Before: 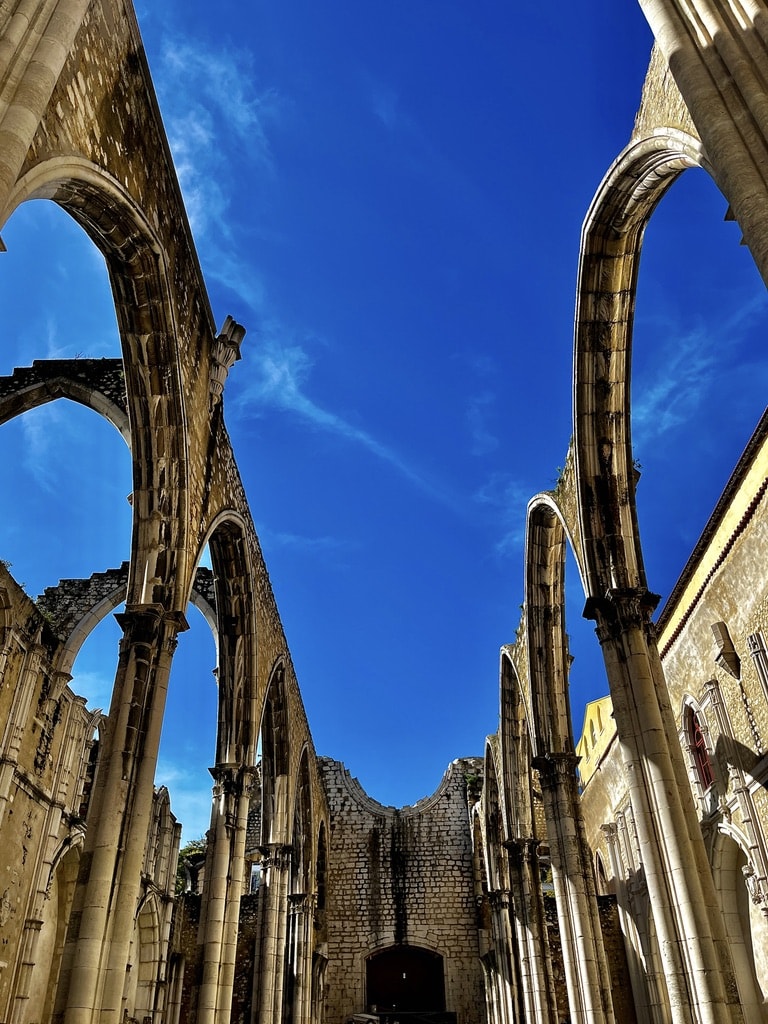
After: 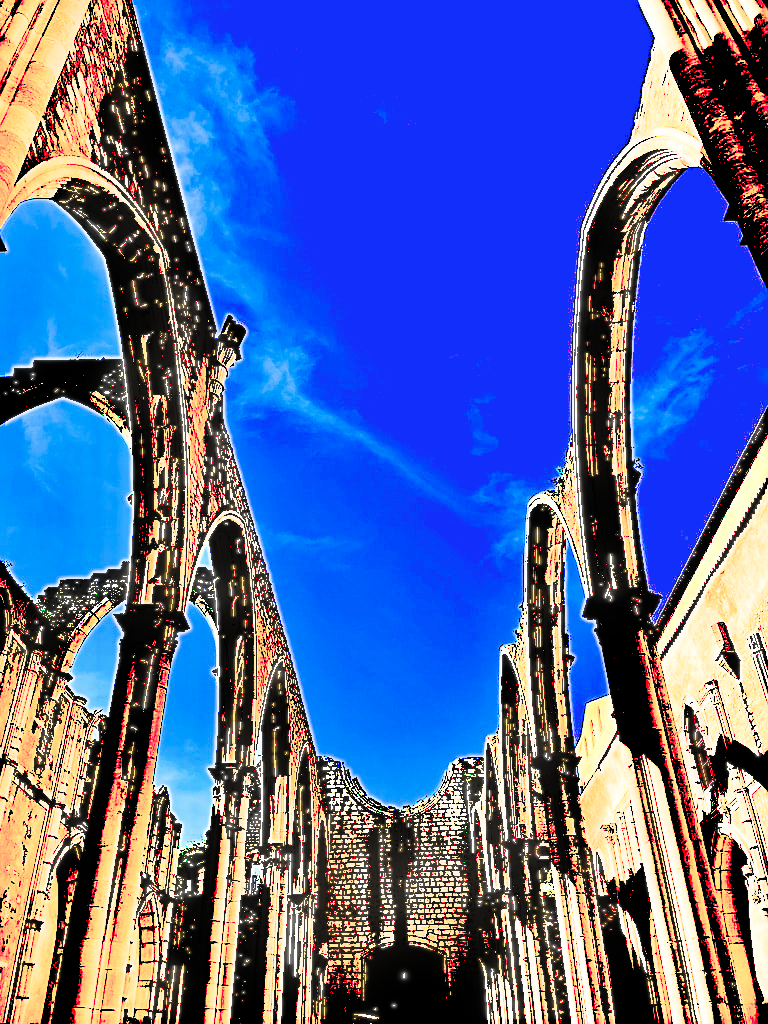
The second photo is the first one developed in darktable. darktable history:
filmic rgb: middle gray luminance 3.44%, black relative exposure -5.92 EV, white relative exposure 6.33 EV, threshold 6 EV, dynamic range scaling 22.4%, target black luminance 0%, hardness 2.33, latitude 45.85%, contrast 0.78, highlights saturation mix 100%, shadows ↔ highlights balance 0.033%, add noise in highlights 0, preserve chrominance max RGB, color science v3 (2019), use custom middle-gray values true, iterations of high-quality reconstruction 0, contrast in highlights soft, enable highlight reconstruction true
exposure: black level correction 0.1, exposure 3 EV, compensate highlight preservation false
tone equalizer: -8 EV -0.417 EV, -7 EV -0.389 EV, -6 EV -0.333 EV, -5 EV -0.222 EV, -3 EV 0.222 EV, -2 EV 0.333 EV, -1 EV 0.389 EV, +0 EV 0.417 EV, edges refinement/feathering 500, mask exposure compensation -1.57 EV, preserve details no
contrast brightness saturation: brightness 0.13
sharpen: on, module defaults
